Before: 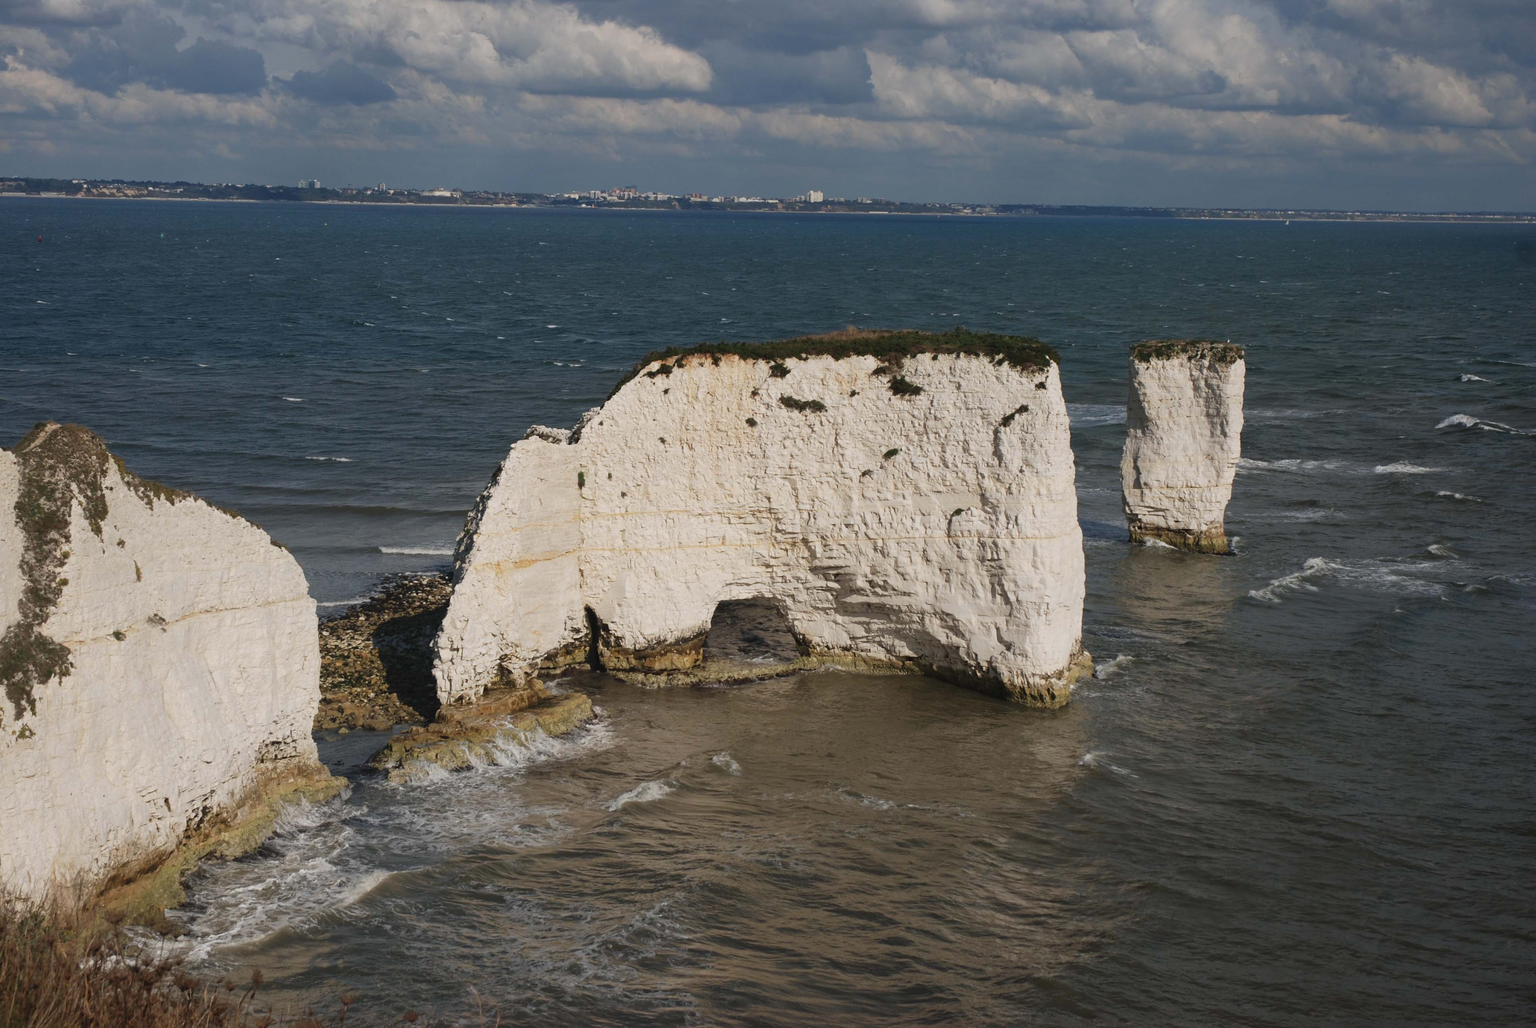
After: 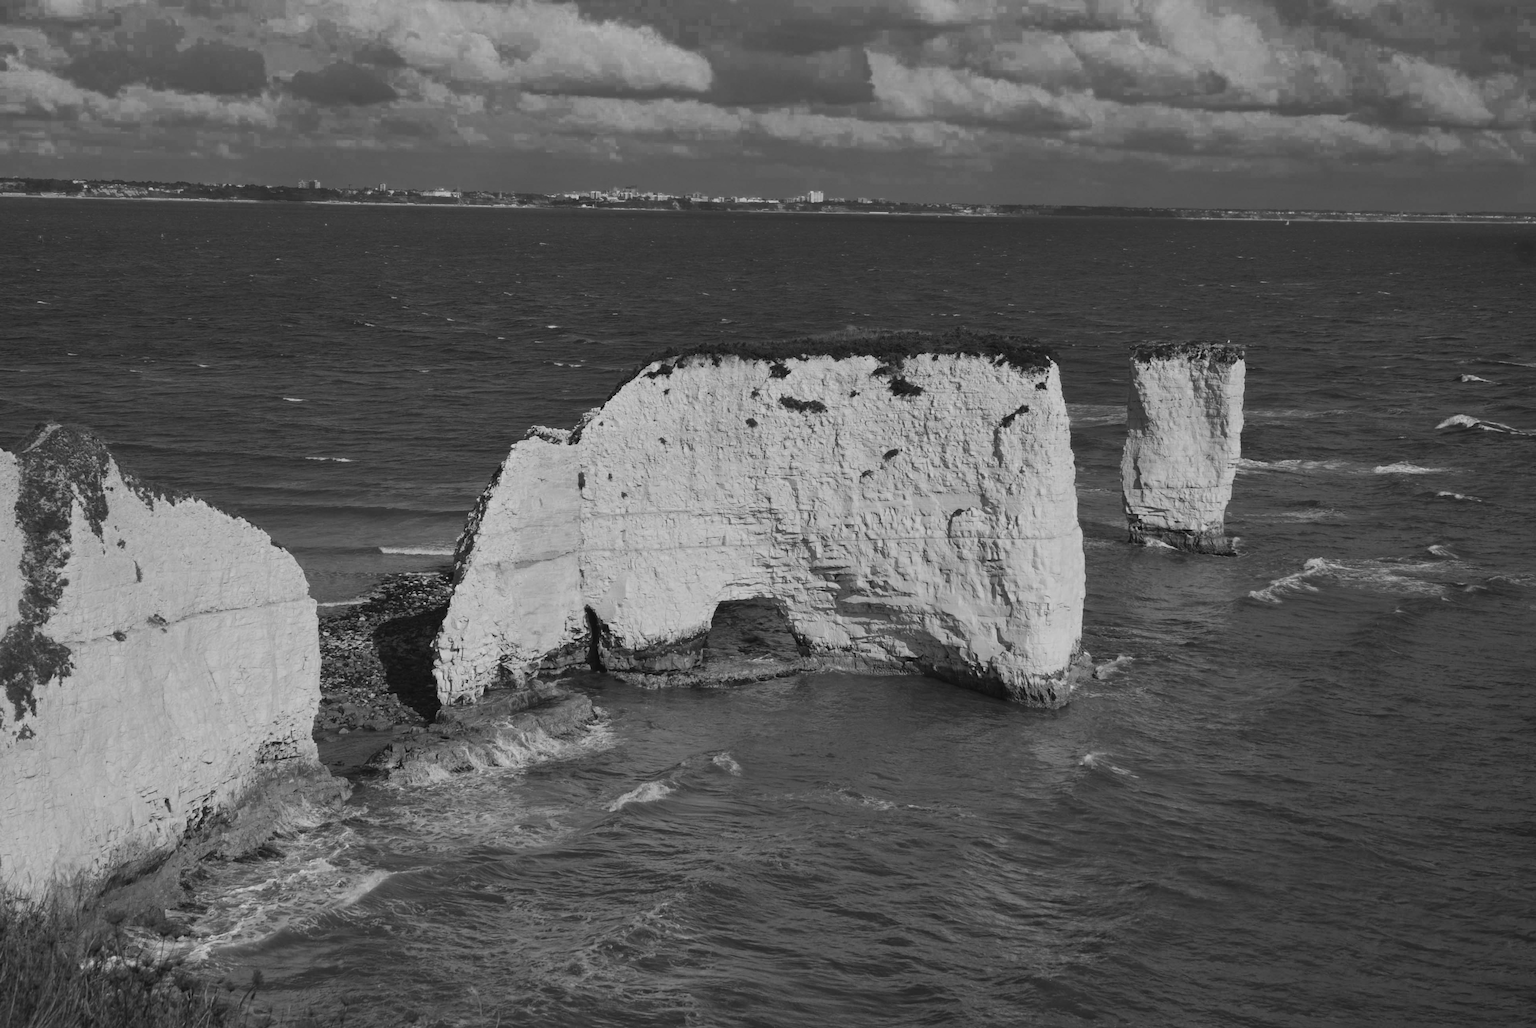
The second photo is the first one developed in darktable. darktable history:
color zones: curves: ch0 [(0.002, 0.589) (0.107, 0.484) (0.146, 0.249) (0.217, 0.352) (0.309, 0.525) (0.39, 0.404) (0.455, 0.169) (0.597, 0.055) (0.724, 0.212) (0.775, 0.691) (0.869, 0.571) (1, 0.587)]; ch1 [(0, 0) (0.143, 0) (0.286, 0) (0.429, 0) (0.571, 0) (0.714, 0) (0.857, 0)]
shadows and highlights: shadows 37.27, highlights -28.18, soften with gaussian
